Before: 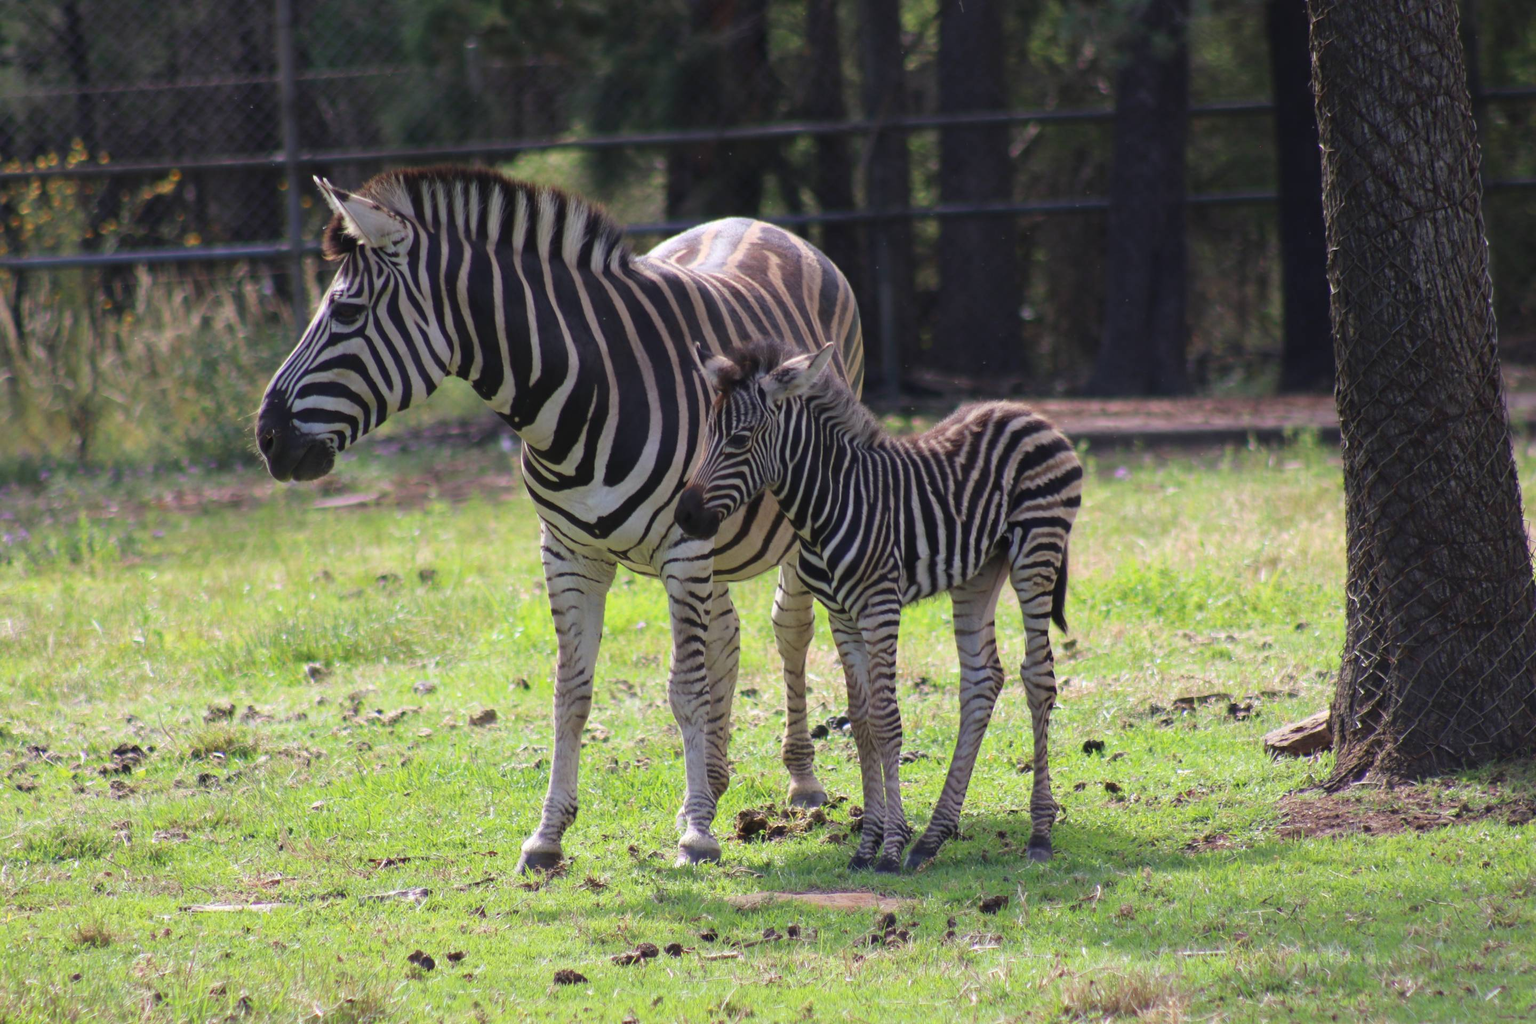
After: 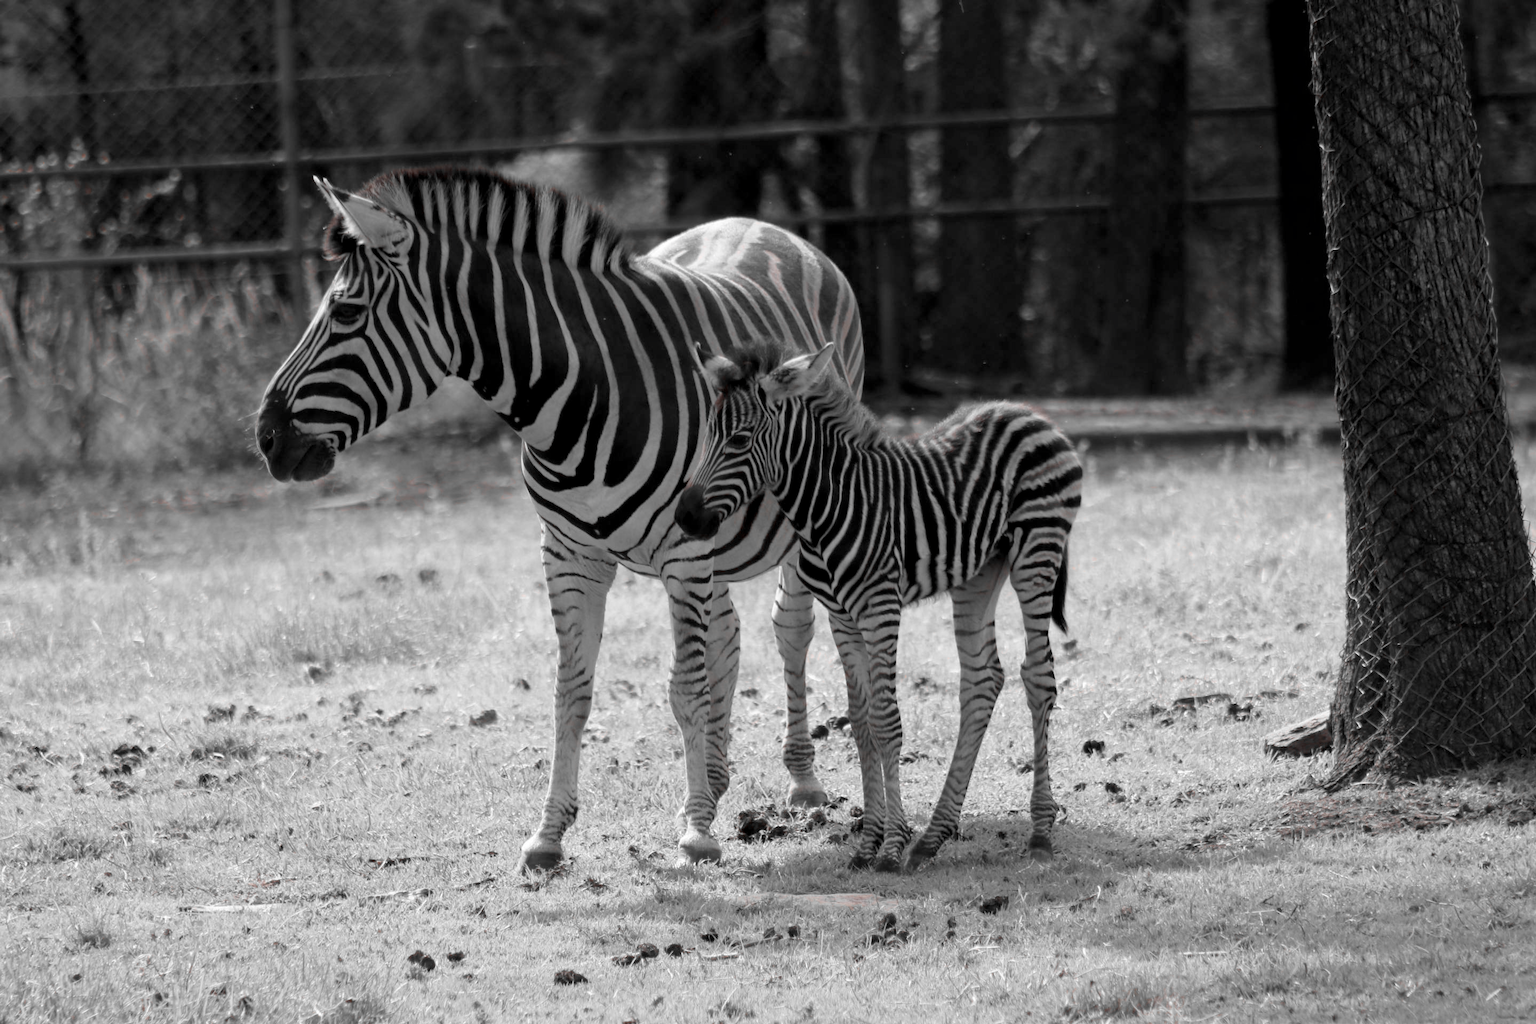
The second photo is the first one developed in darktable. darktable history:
color zones: curves: ch1 [(0, 0.006) (0.094, 0.285) (0.171, 0.001) (0.429, 0.001) (0.571, 0.003) (0.714, 0.004) (0.857, 0.004) (1, 0.006)]
exposure: black level correction 0.01, exposure 0.017 EV, compensate exposure bias true, compensate highlight preservation false
color calibration: illuminant as shot in camera, x 0.358, y 0.373, temperature 4628.91 K
